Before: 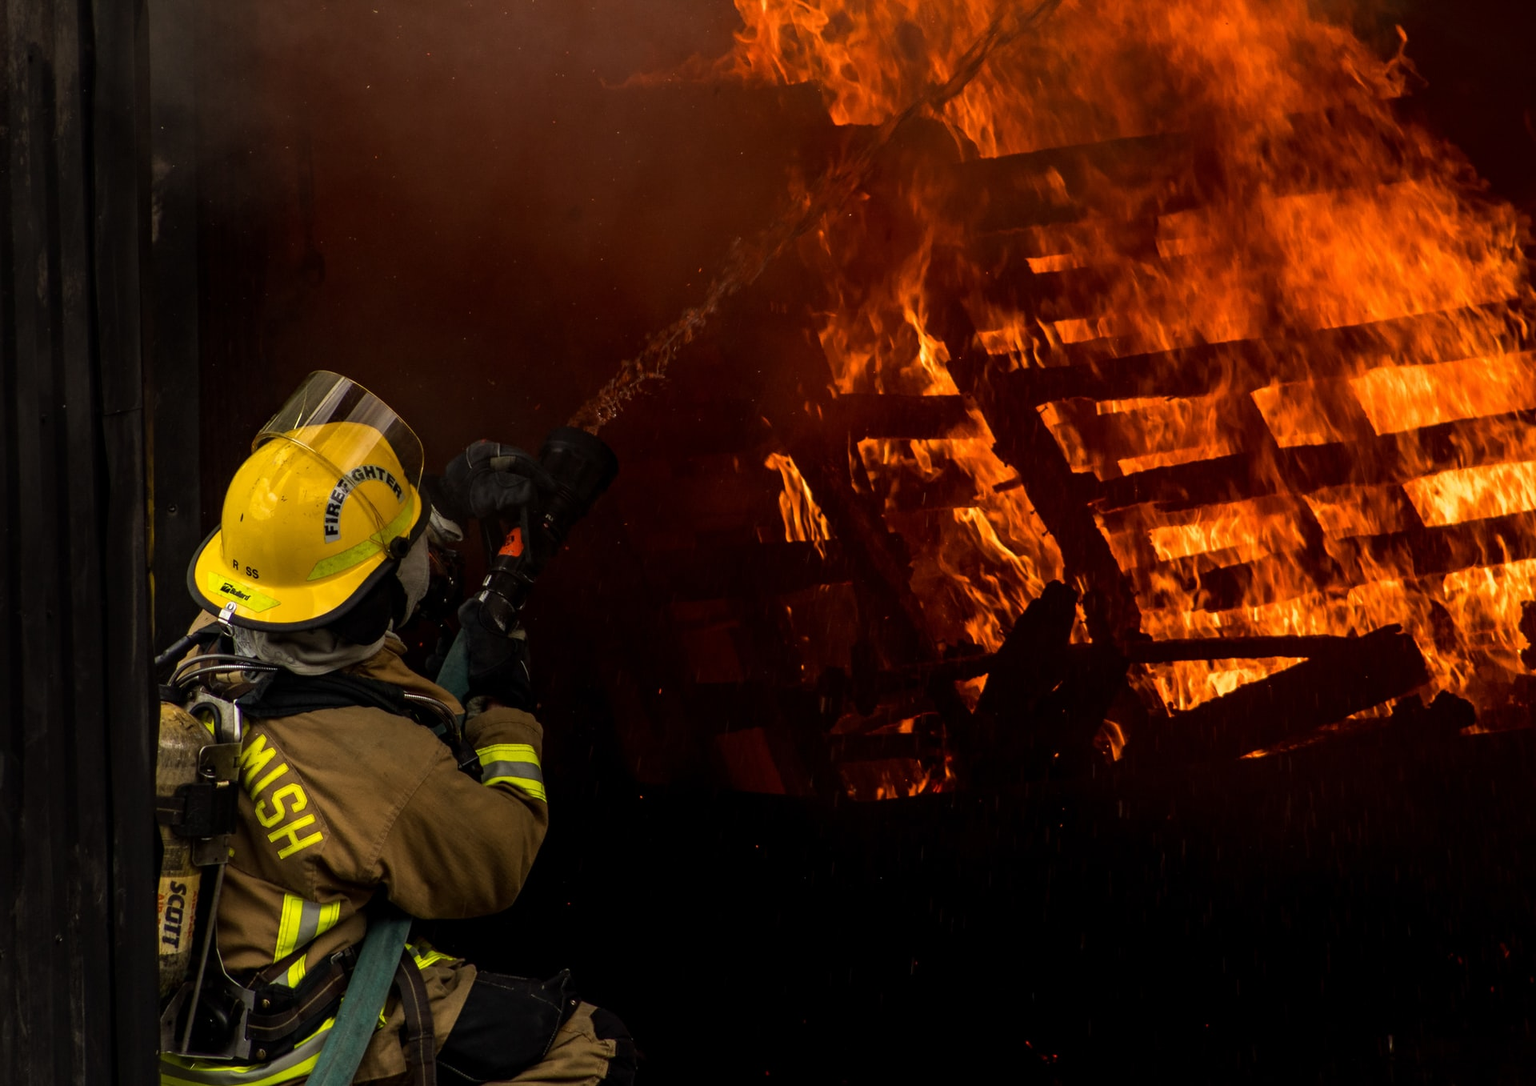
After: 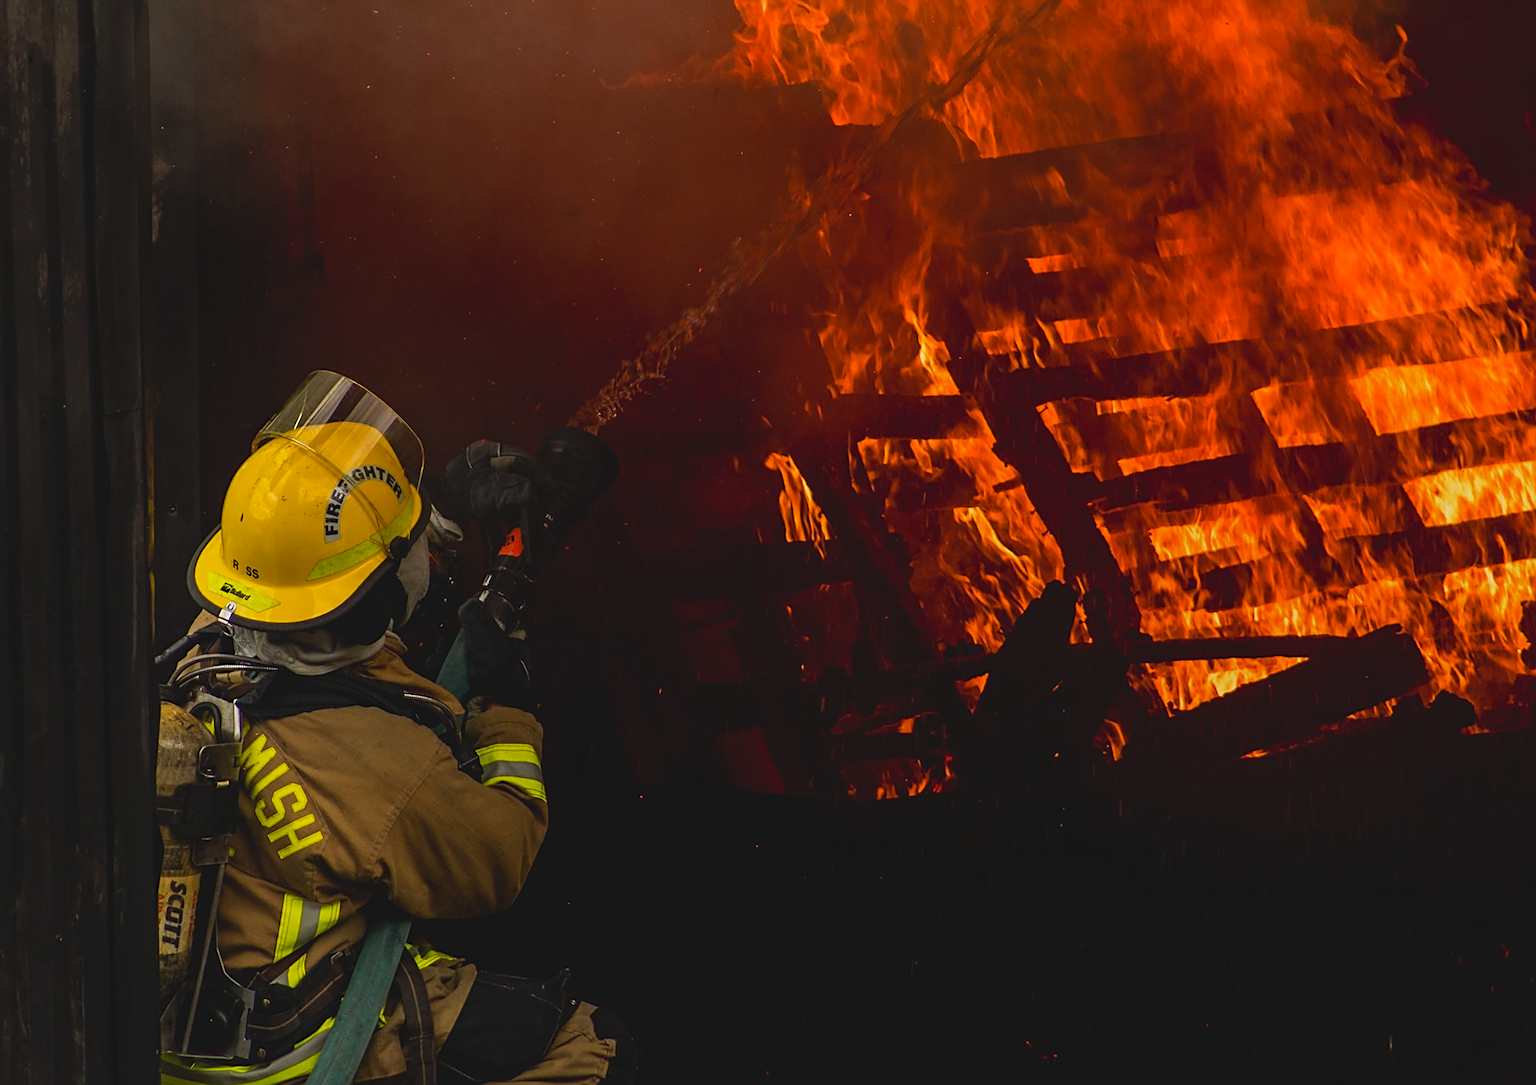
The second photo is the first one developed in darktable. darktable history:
sharpen: on, module defaults
lowpass: radius 0.1, contrast 0.85, saturation 1.1, unbound 0
graduated density: rotation -180°, offset 24.95
